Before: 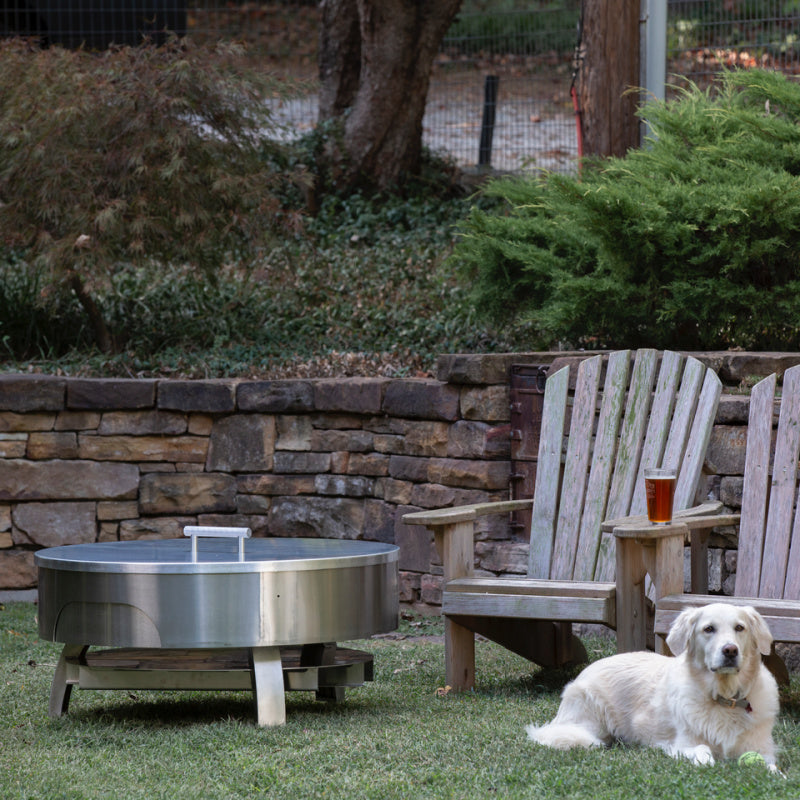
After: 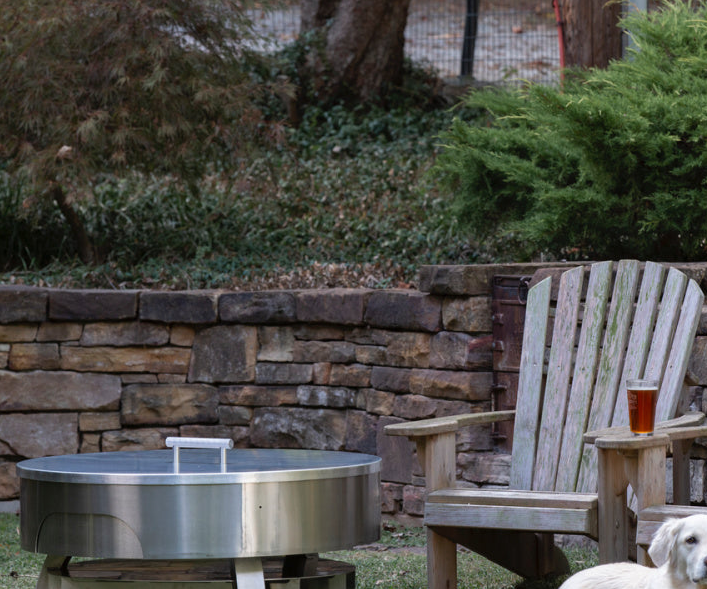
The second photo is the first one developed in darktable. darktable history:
crop and rotate: left 2.289%, top 11.134%, right 9.237%, bottom 15.147%
